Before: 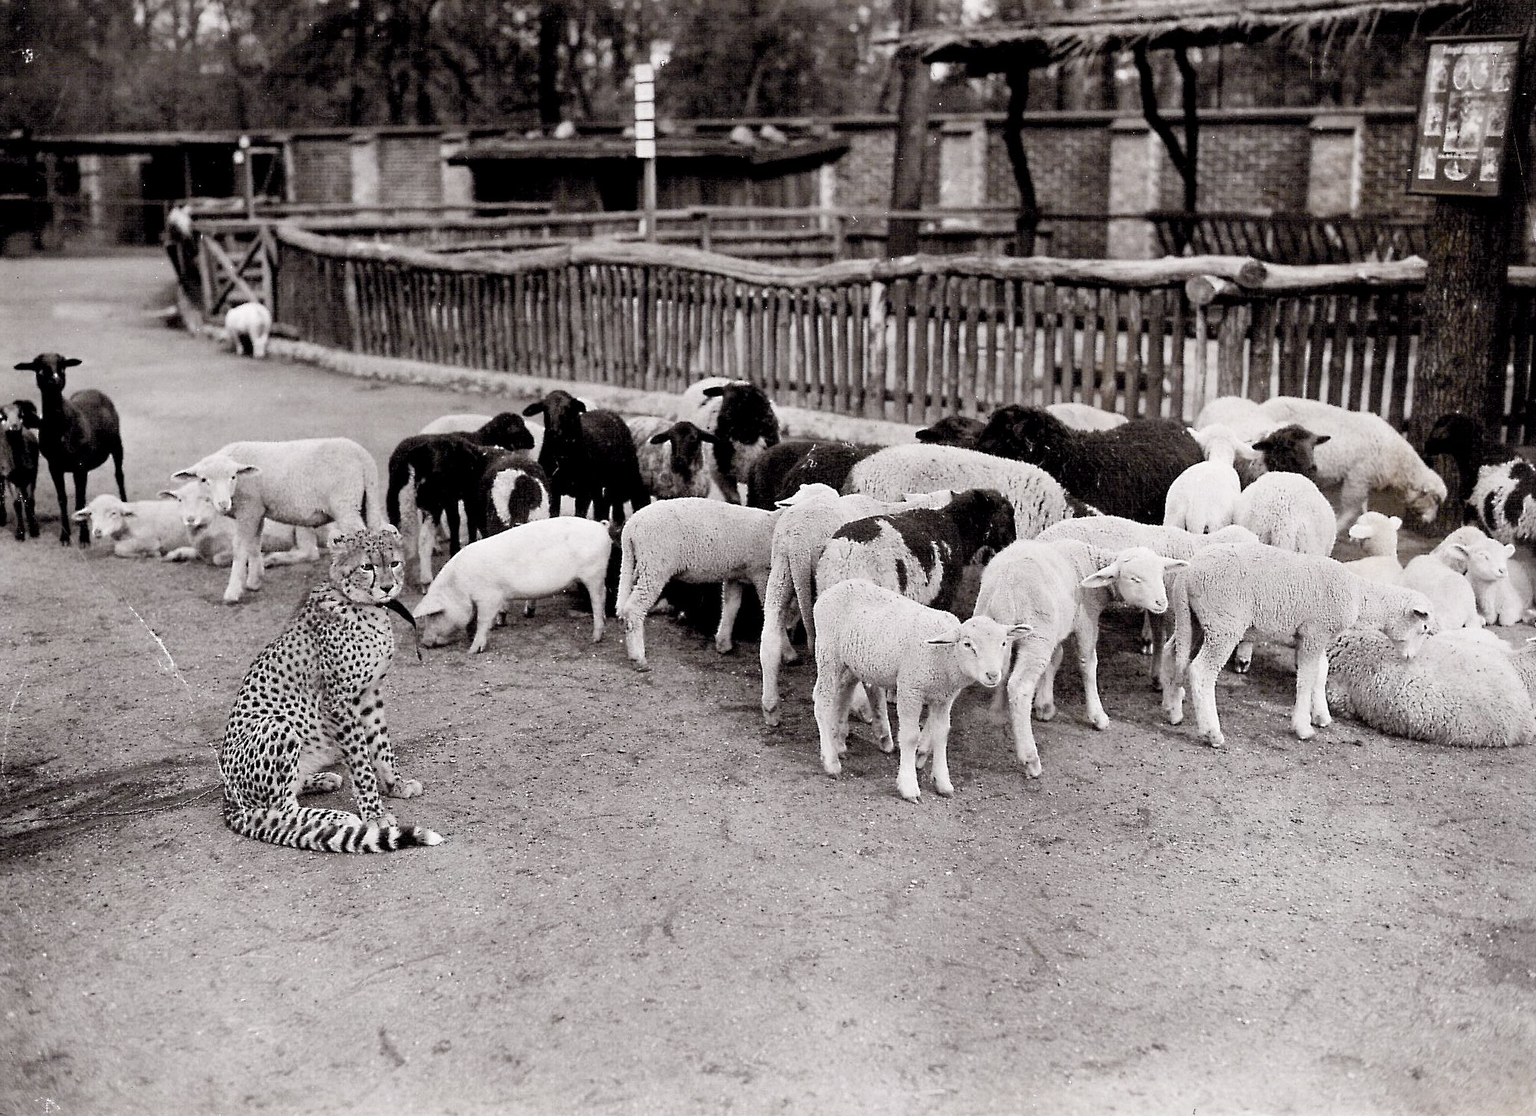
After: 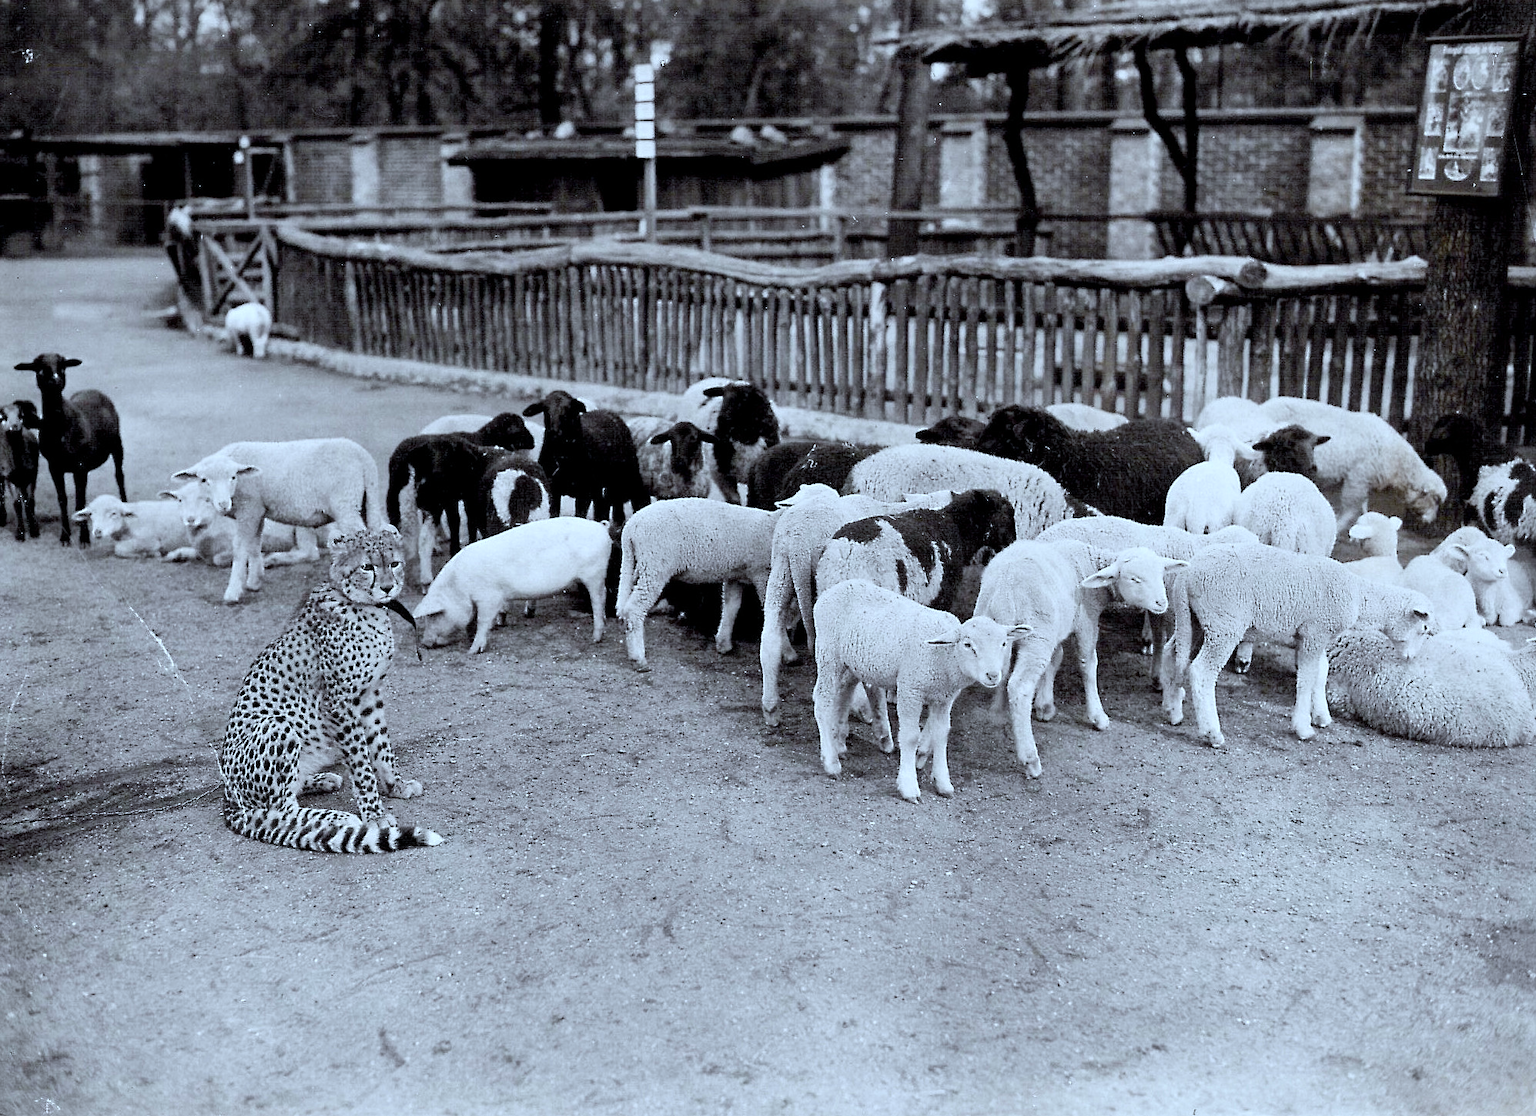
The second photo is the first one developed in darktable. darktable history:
white balance: red 0.988, blue 1.017
color calibration: illuminant F (fluorescent), F source F9 (Cool White Deluxe 4150 K) – high CRI, x 0.374, y 0.373, temperature 4158.34 K
